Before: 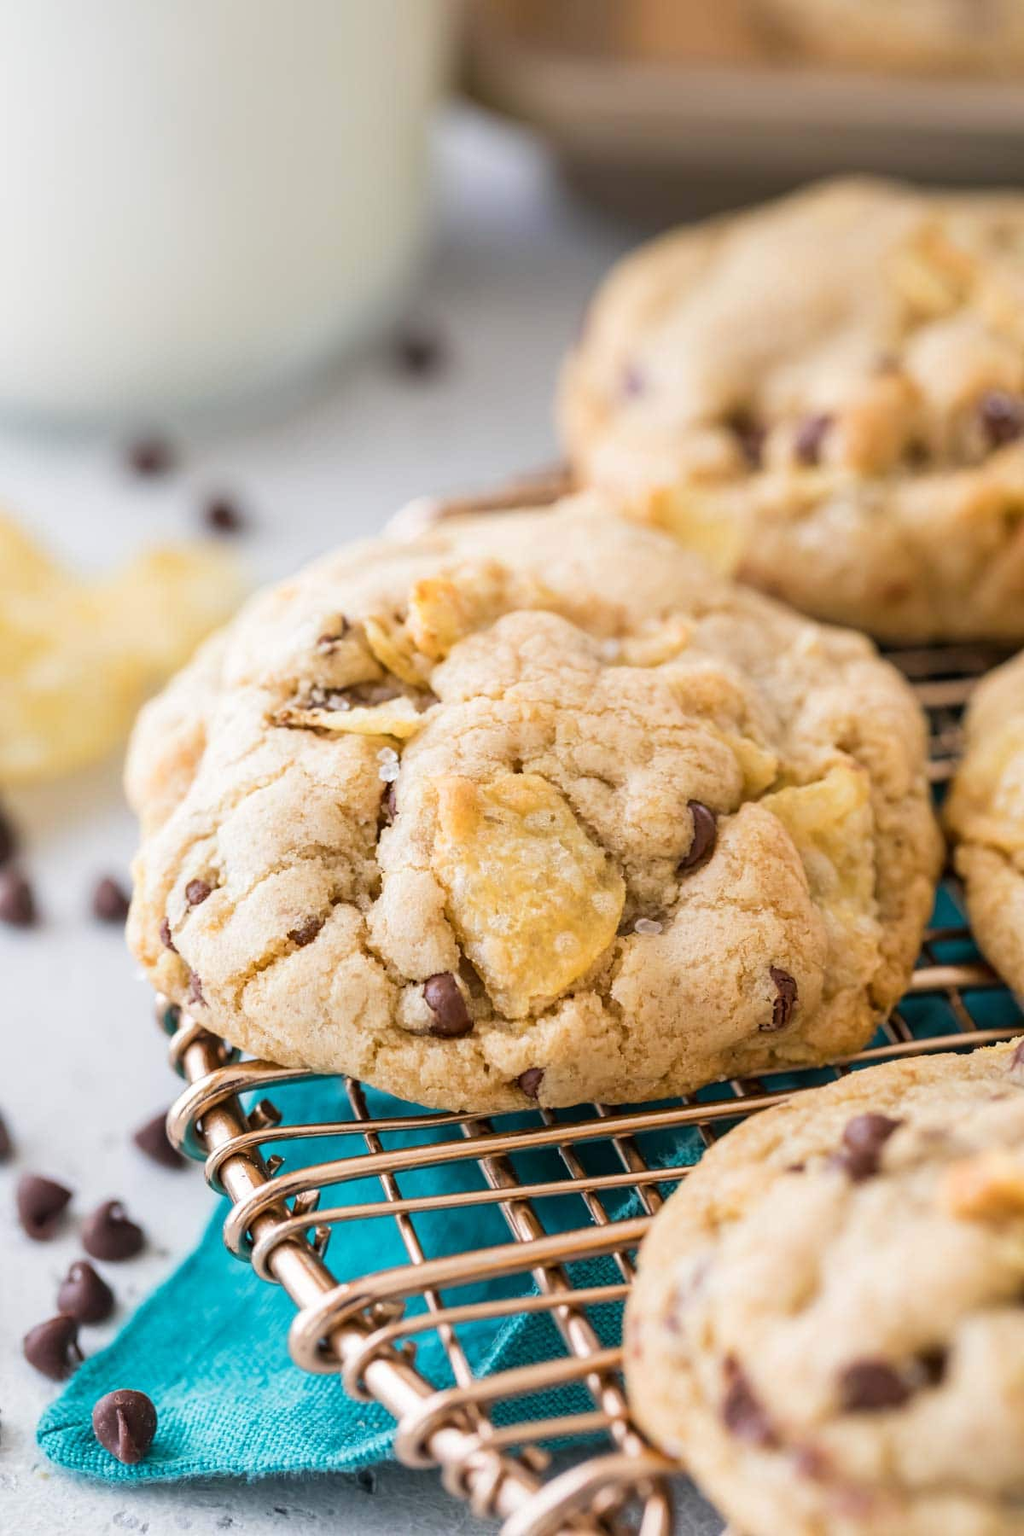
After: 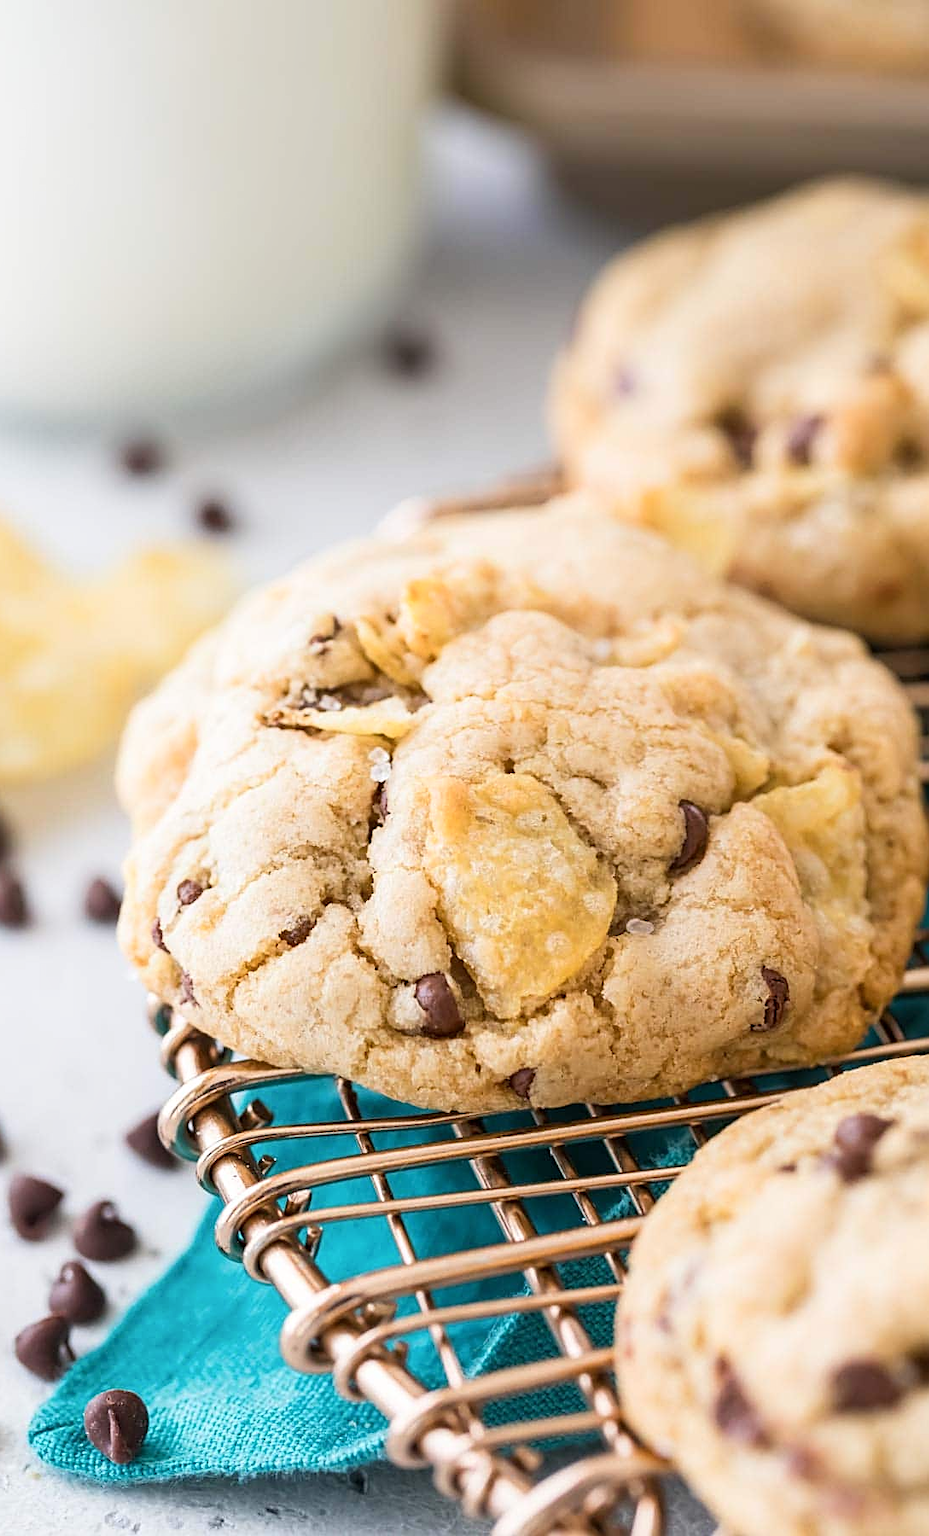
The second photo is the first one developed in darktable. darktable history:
crop and rotate: left 0.88%, right 8.339%
shadows and highlights: shadows -0.713, highlights 39.12
sharpen: on, module defaults
